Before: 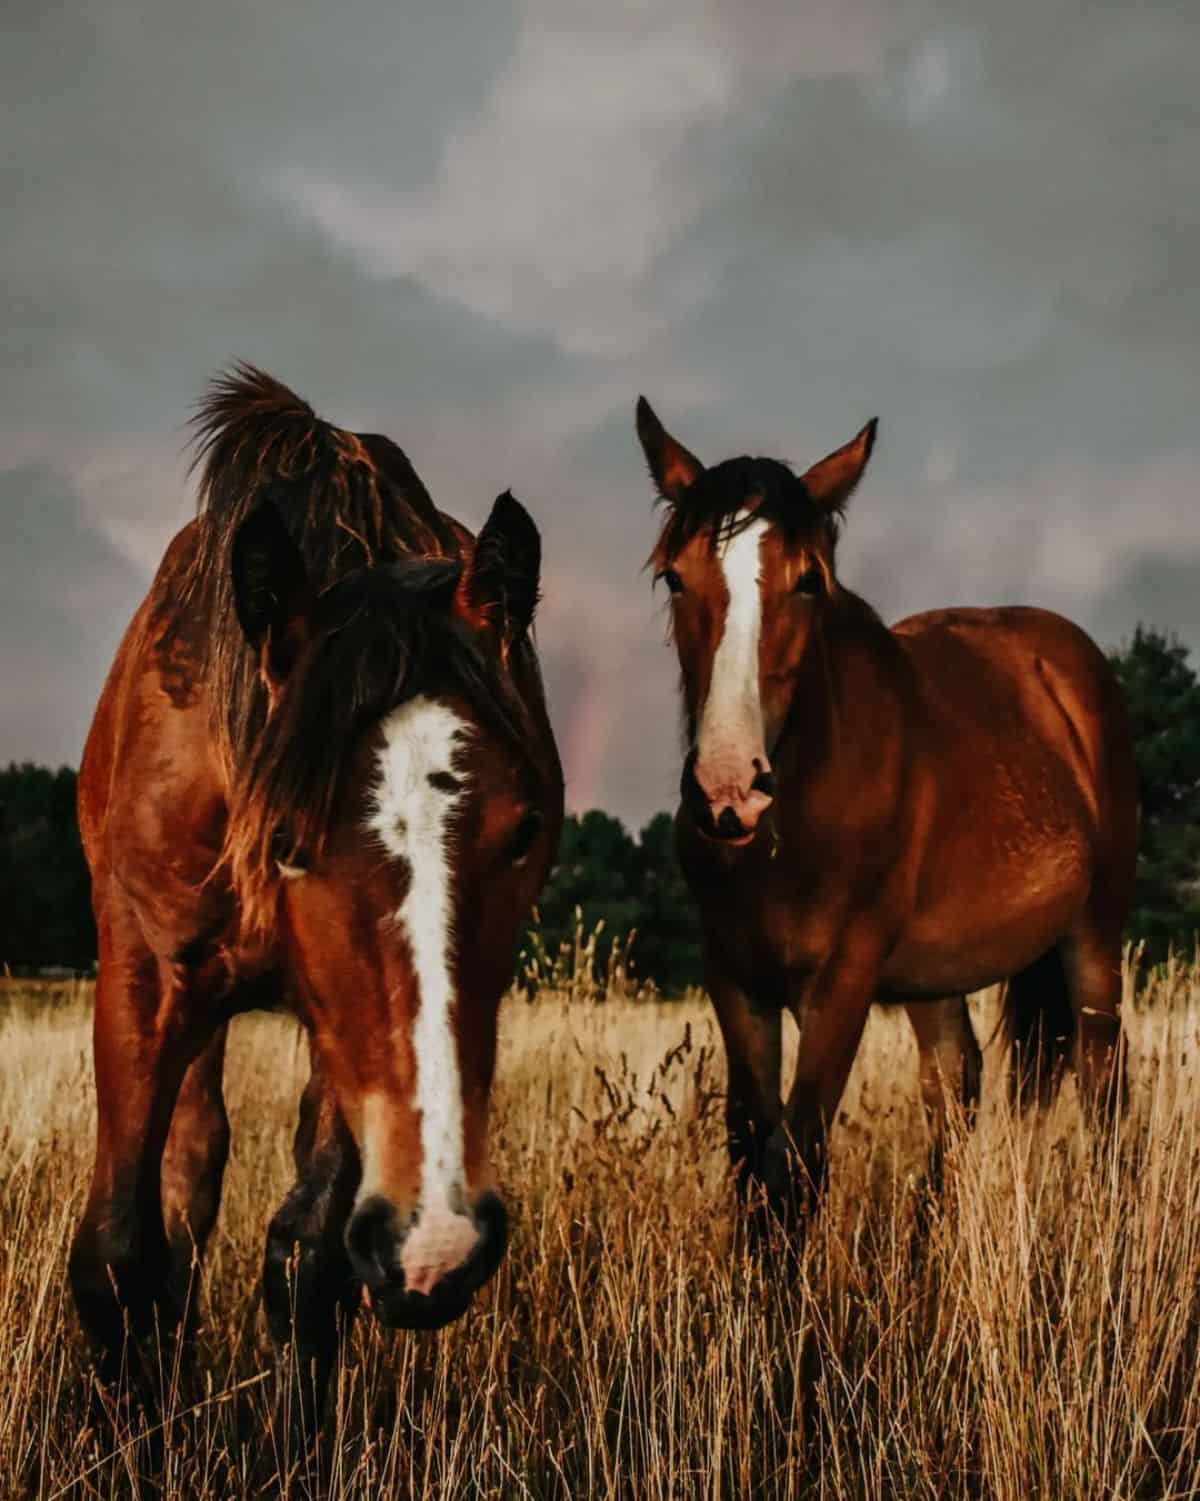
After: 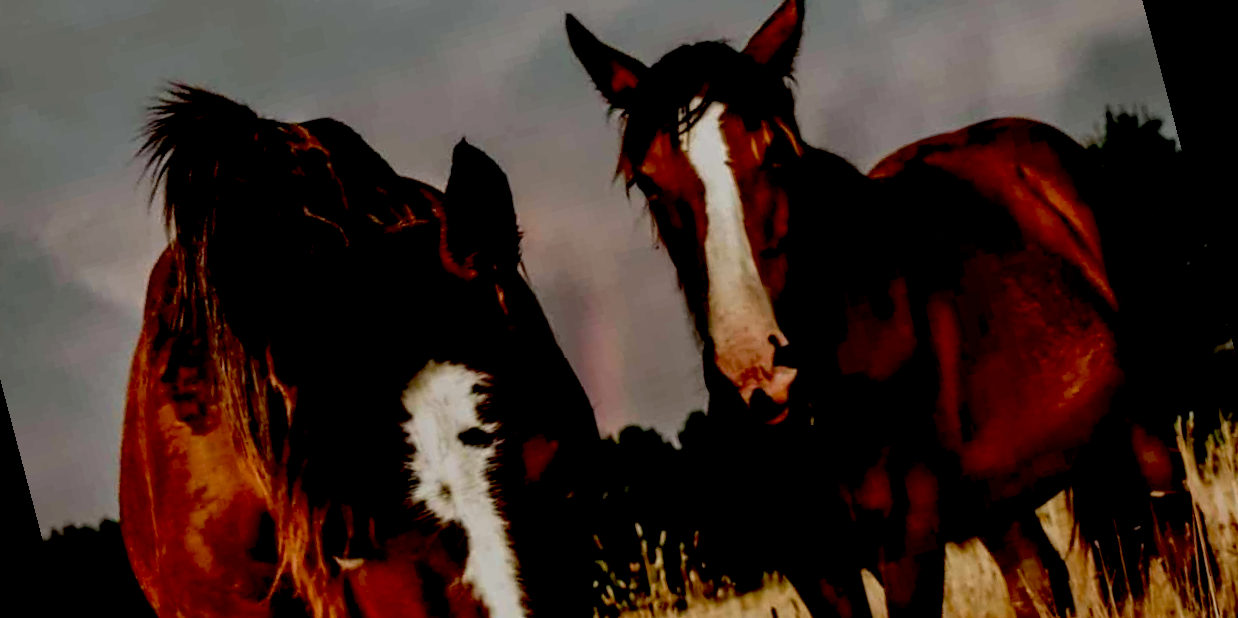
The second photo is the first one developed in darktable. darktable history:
rotate and perspective: rotation -14.8°, crop left 0.1, crop right 0.903, crop top 0.25, crop bottom 0.748
crop and rotate: top 8.293%, bottom 20.996%
exposure: black level correction 0.046, exposure -0.228 EV, compensate highlight preservation false
